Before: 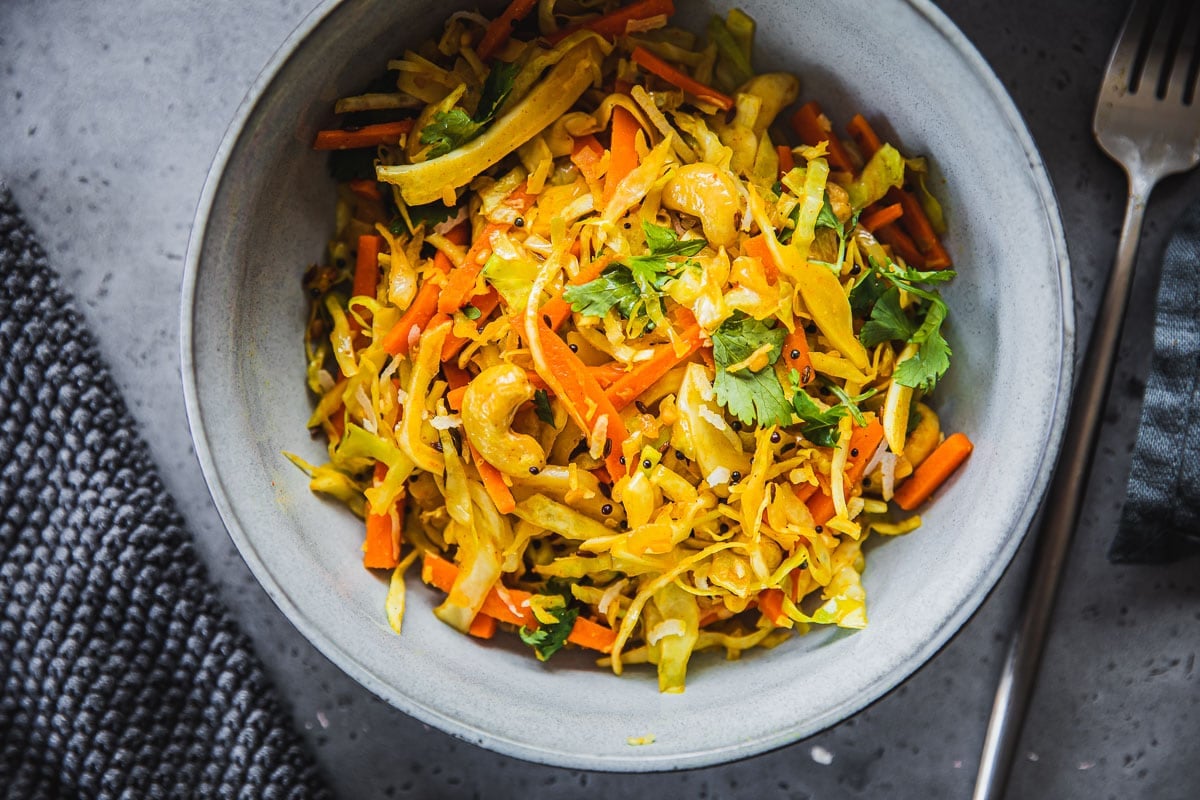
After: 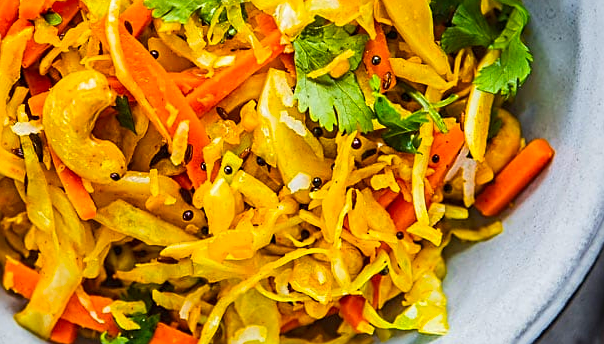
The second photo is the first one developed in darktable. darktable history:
color balance rgb: perceptual saturation grading › global saturation 17.996%, global vibrance 9.885%
contrast brightness saturation: contrast 0.075, saturation 0.198
crop: left 34.949%, top 36.859%, right 14.677%, bottom 20.085%
sharpen: on, module defaults
